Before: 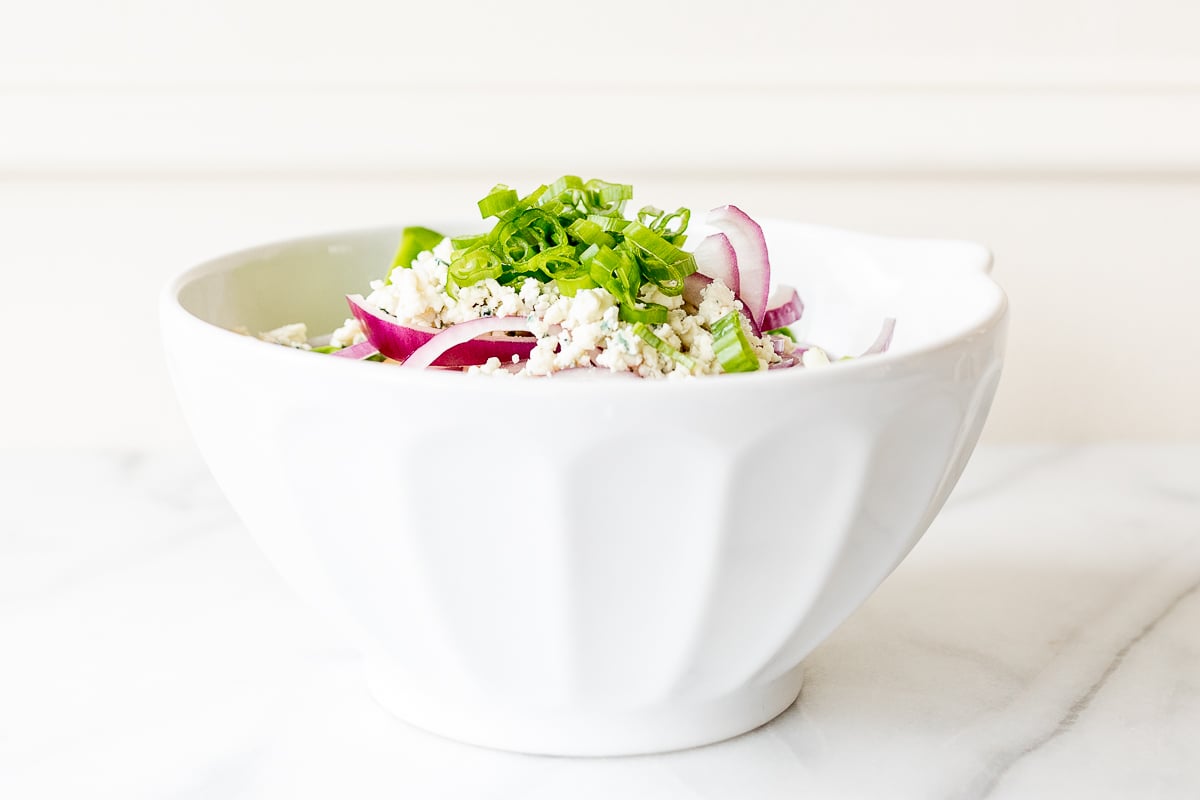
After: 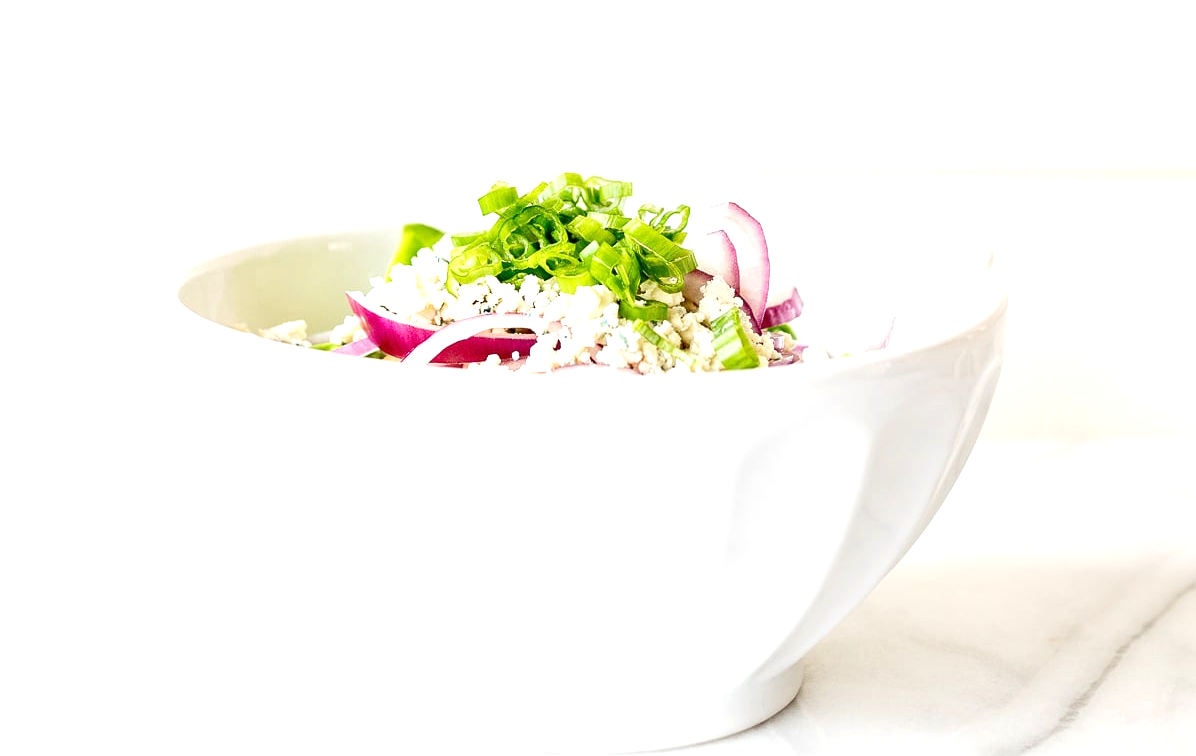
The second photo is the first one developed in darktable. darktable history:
exposure: exposure 0.515 EV, compensate highlight preservation false
crop: top 0.448%, right 0.264%, bottom 5.045%
